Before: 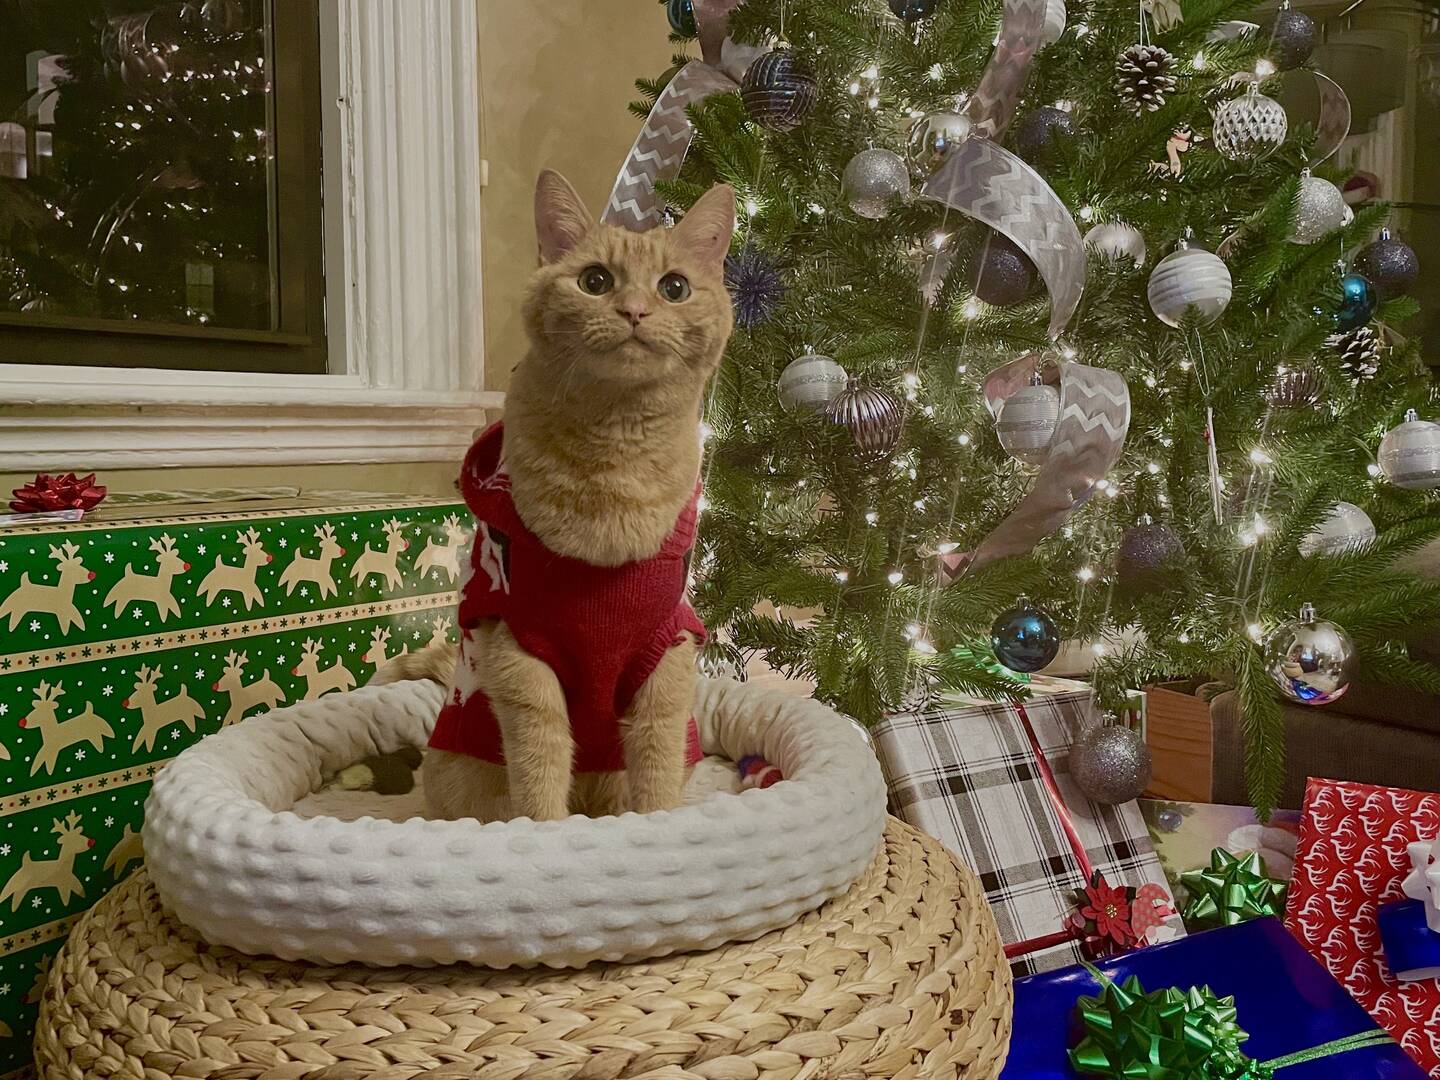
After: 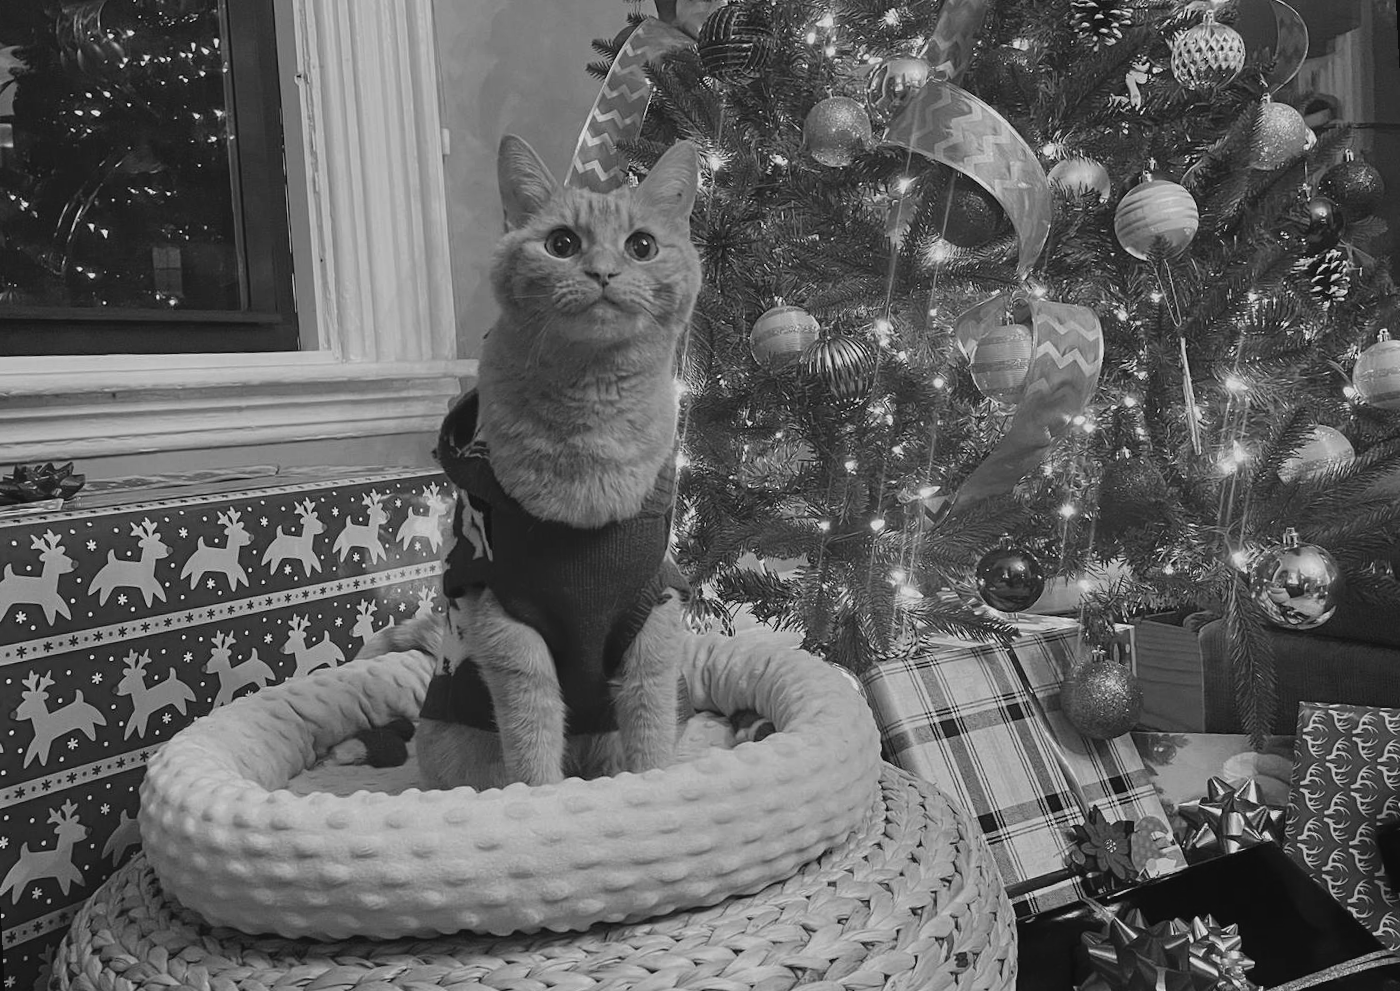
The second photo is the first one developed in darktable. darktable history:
color balance rgb: shadows lift › chroma 2%, shadows lift › hue 219.6°, power › hue 313.2°, highlights gain › chroma 3%, highlights gain › hue 75.6°, global offset › luminance 0.5%, perceptual saturation grading › global saturation 15.33%, perceptual saturation grading › highlights -19.33%, perceptual saturation grading › shadows 20%, global vibrance 20%
rotate and perspective: rotation -3°, crop left 0.031, crop right 0.968, crop top 0.07, crop bottom 0.93
monochrome: on, module defaults
